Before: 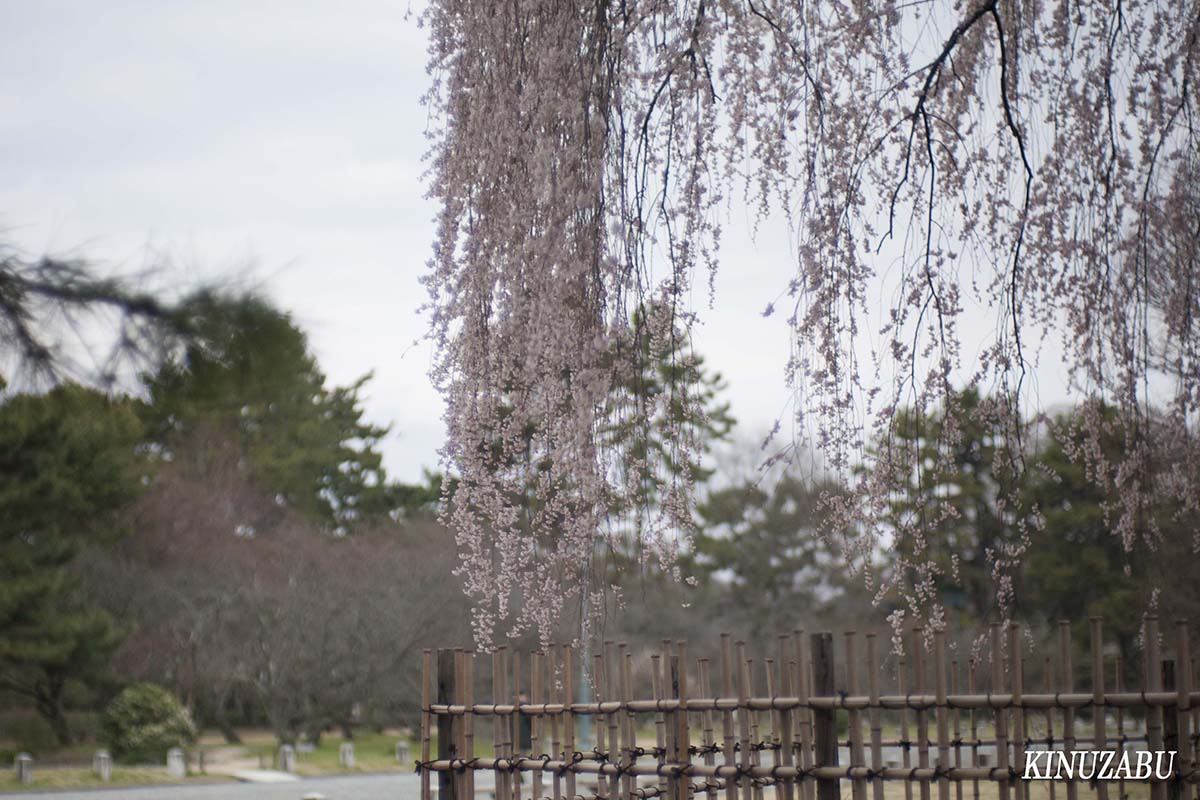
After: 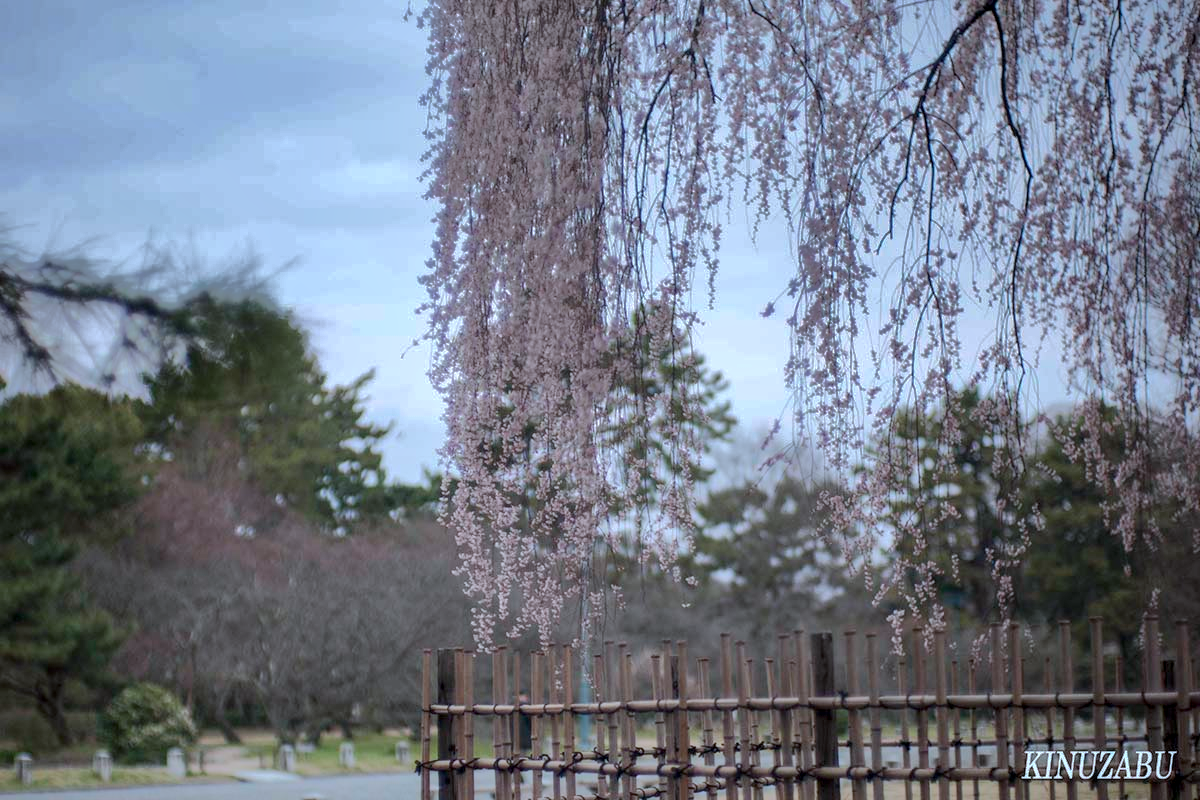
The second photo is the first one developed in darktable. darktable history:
color calibration: x 0.372, y 0.386, temperature 4286.82 K
shadows and highlights: shadows -19.58, highlights -73.4
local contrast: on, module defaults
